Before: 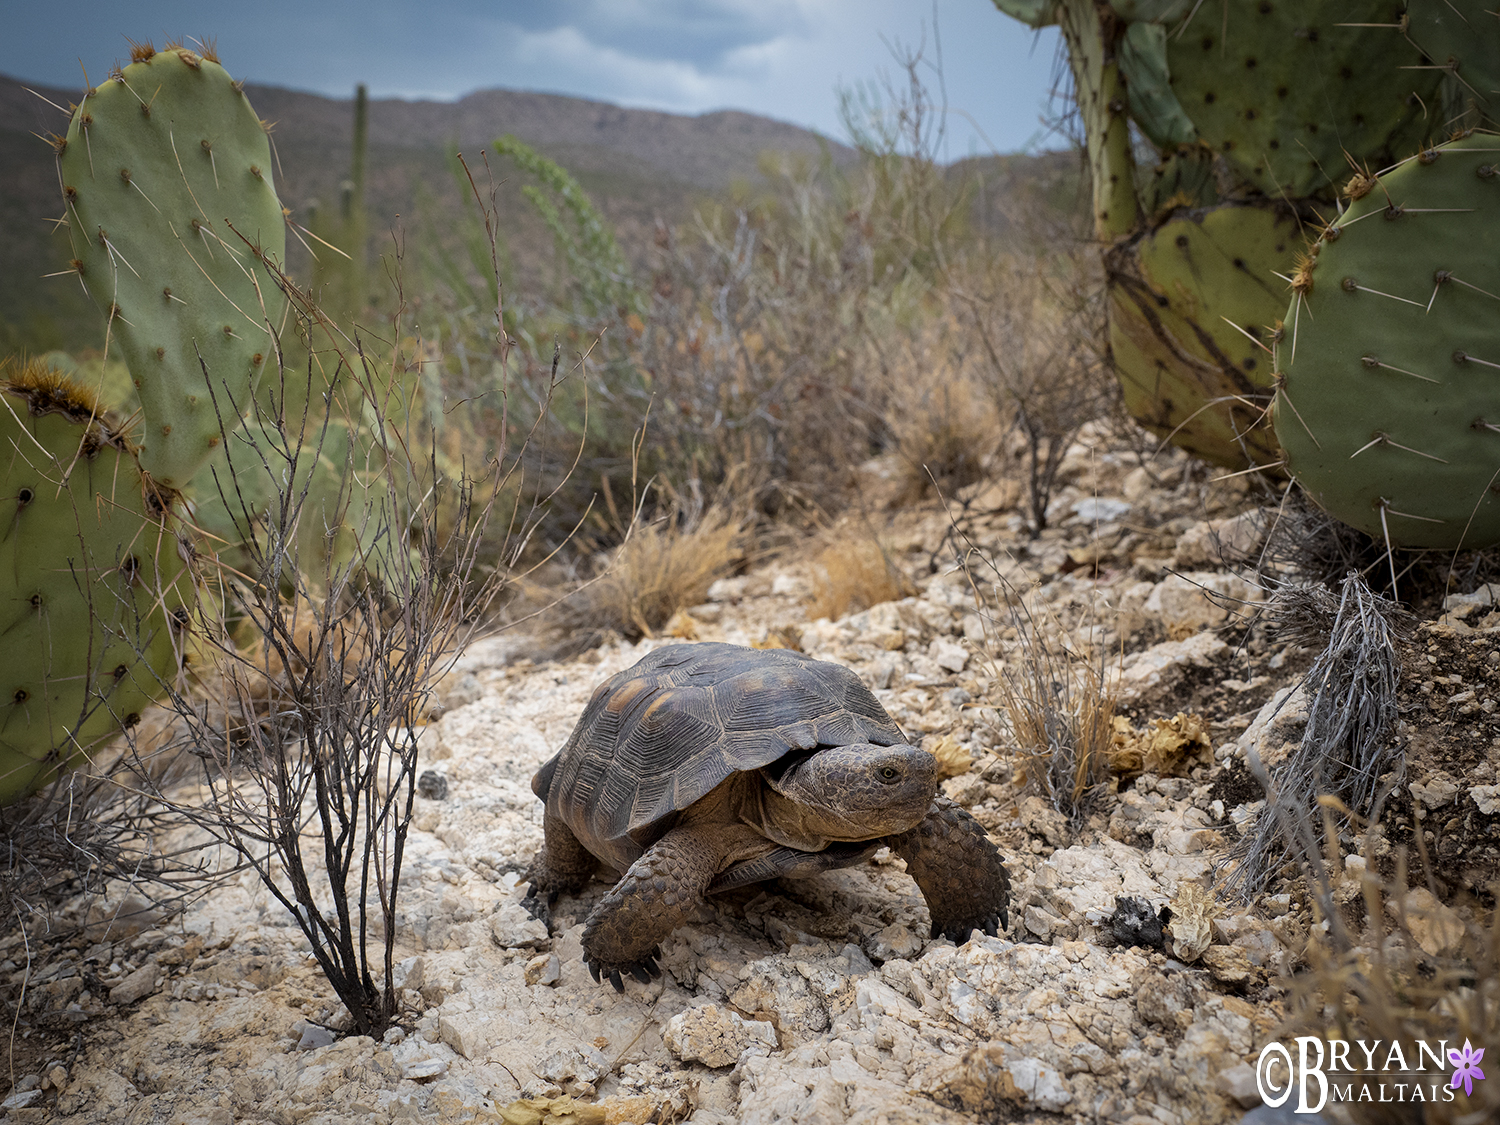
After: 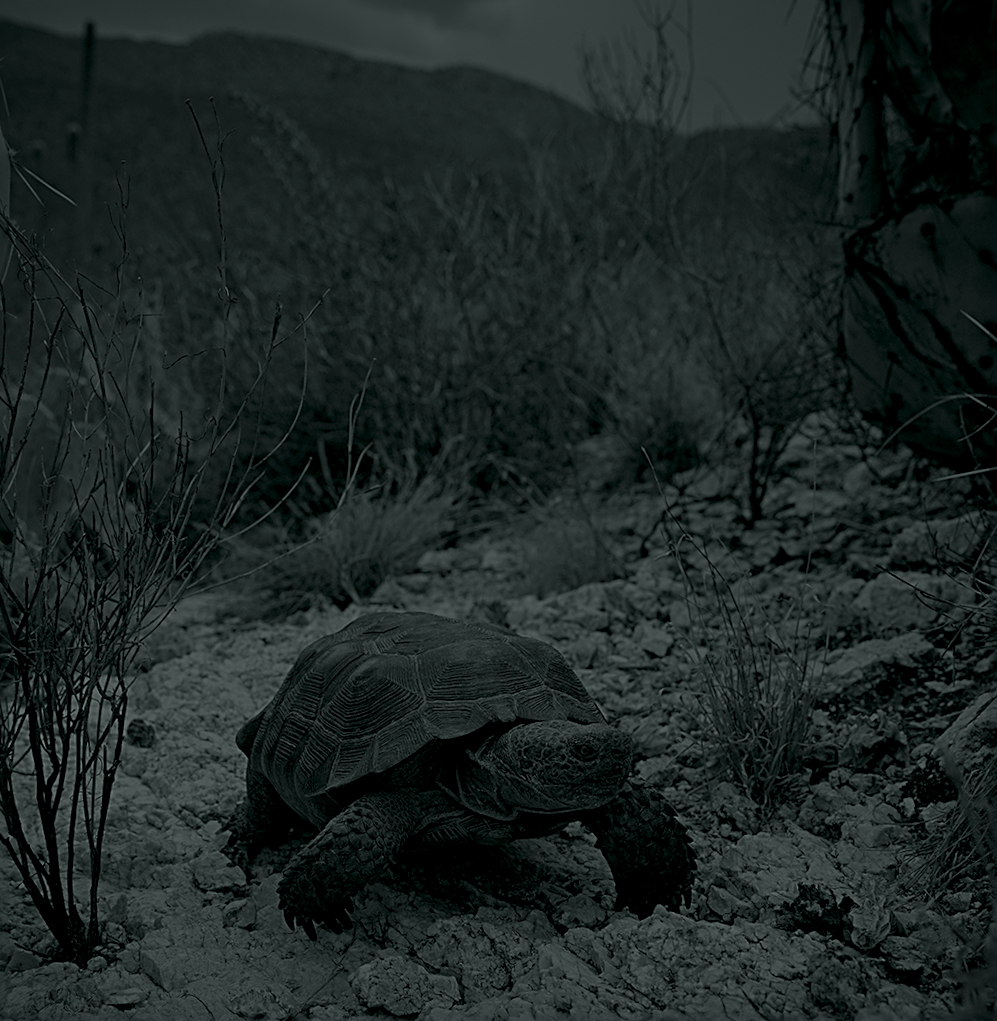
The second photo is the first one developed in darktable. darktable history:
sharpen: radius 2.817, amount 0.715
colorize: hue 90°, saturation 19%, lightness 1.59%, version 1
crop and rotate: angle -3.27°, left 14.277%, top 0.028%, right 10.766%, bottom 0.028%
rotate and perspective: rotation 0.074°, lens shift (vertical) 0.096, lens shift (horizontal) -0.041, crop left 0.043, crop right 0.952, crop top 0.024, crop bottom 0.979
tone equalizer: -8 EV -1.84 EV, -7 EV -1.16 EV, -6 EV -1.62 EV, smoothing diameter 25%, edges refinement/feathering 10, preserve details guided filter
